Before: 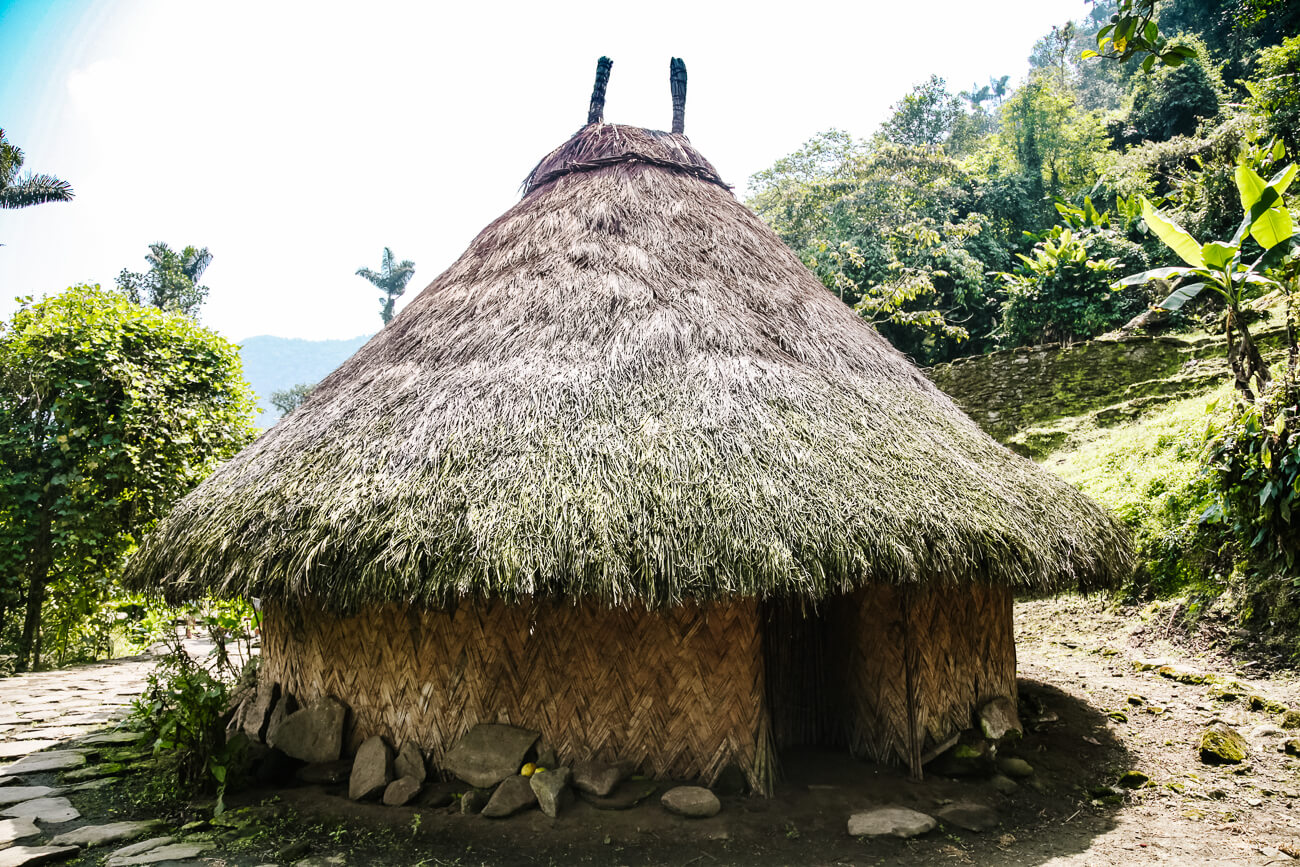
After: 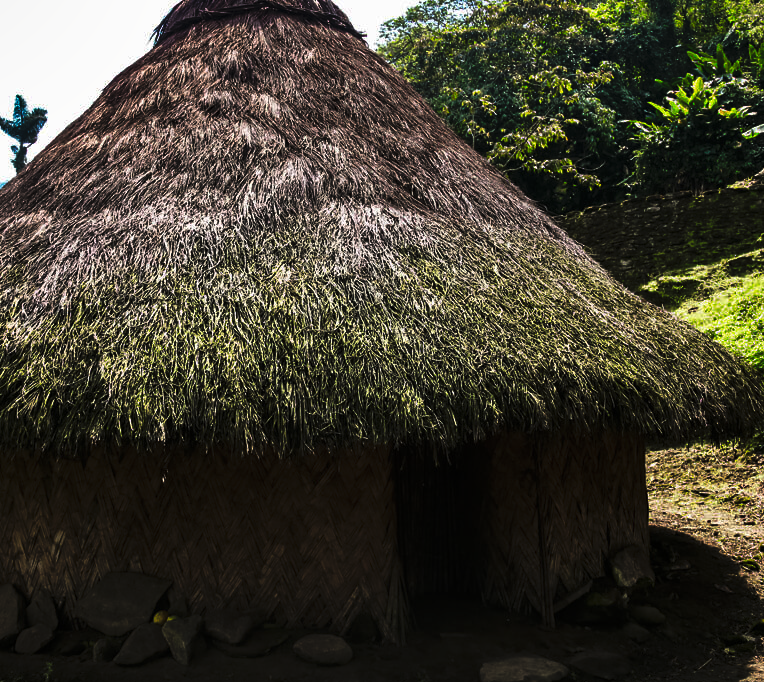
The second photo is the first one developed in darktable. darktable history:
shadows and highlights: shadows 20.89, highlights -81.15, soften with gaussian
crop and rotate: left 28.381%, top 17.667%, right 12.814%, bottom 3.568%
tone curve: curves: ch0 [(0, 0) (0.765, 0.349) (1, 1)], preserve colors none
